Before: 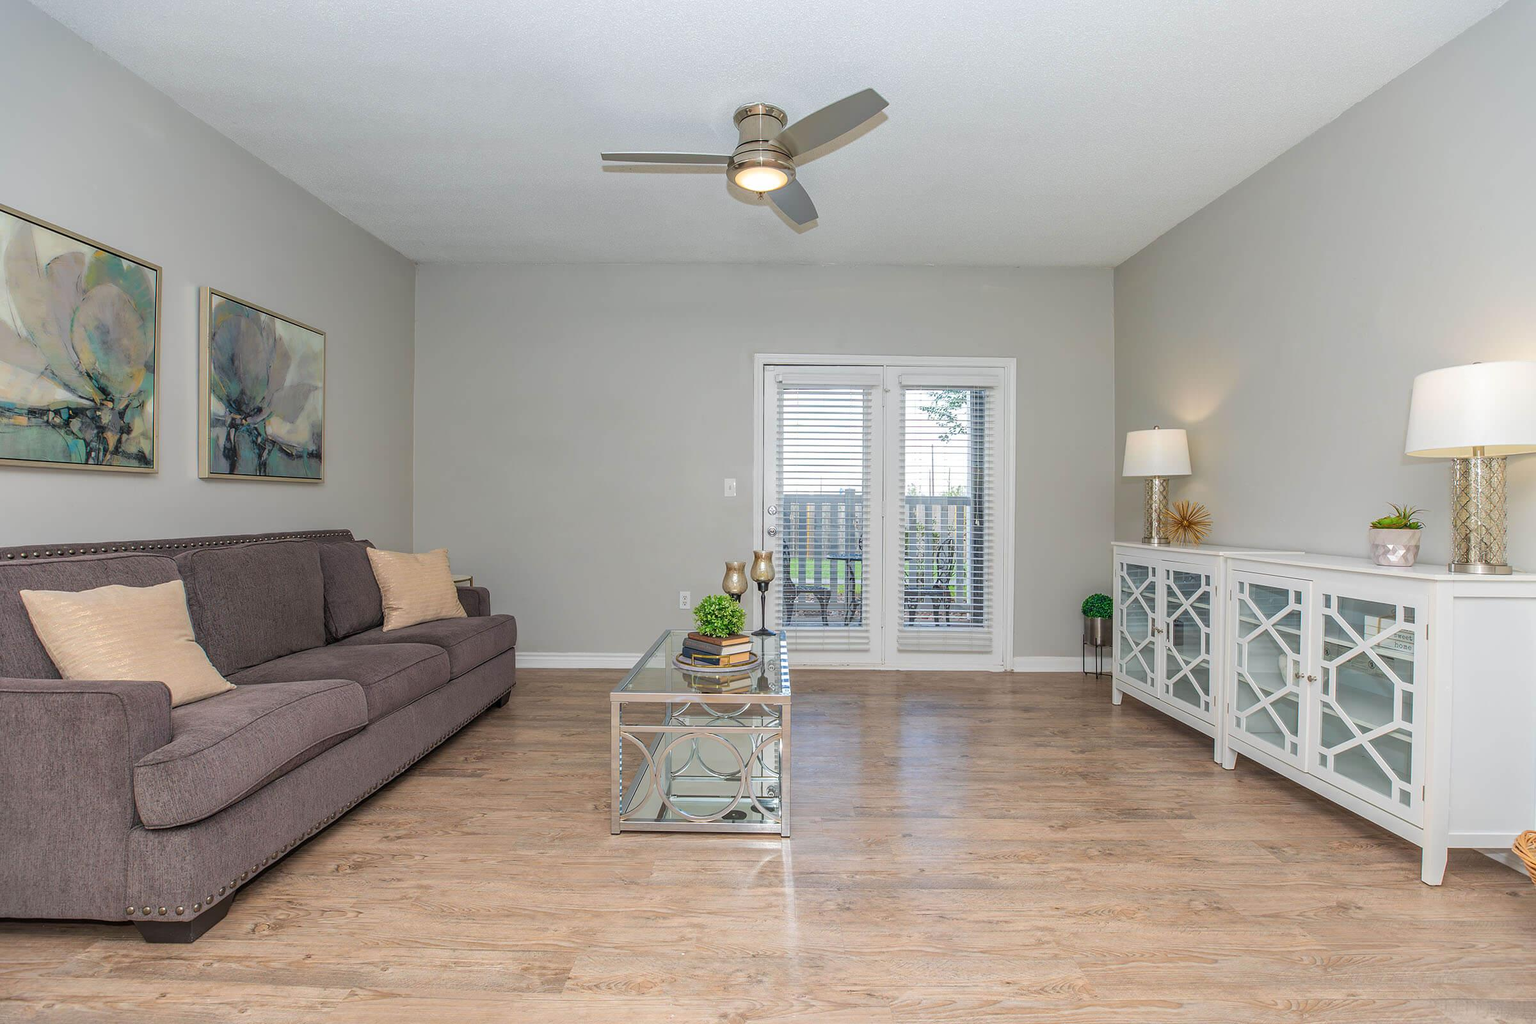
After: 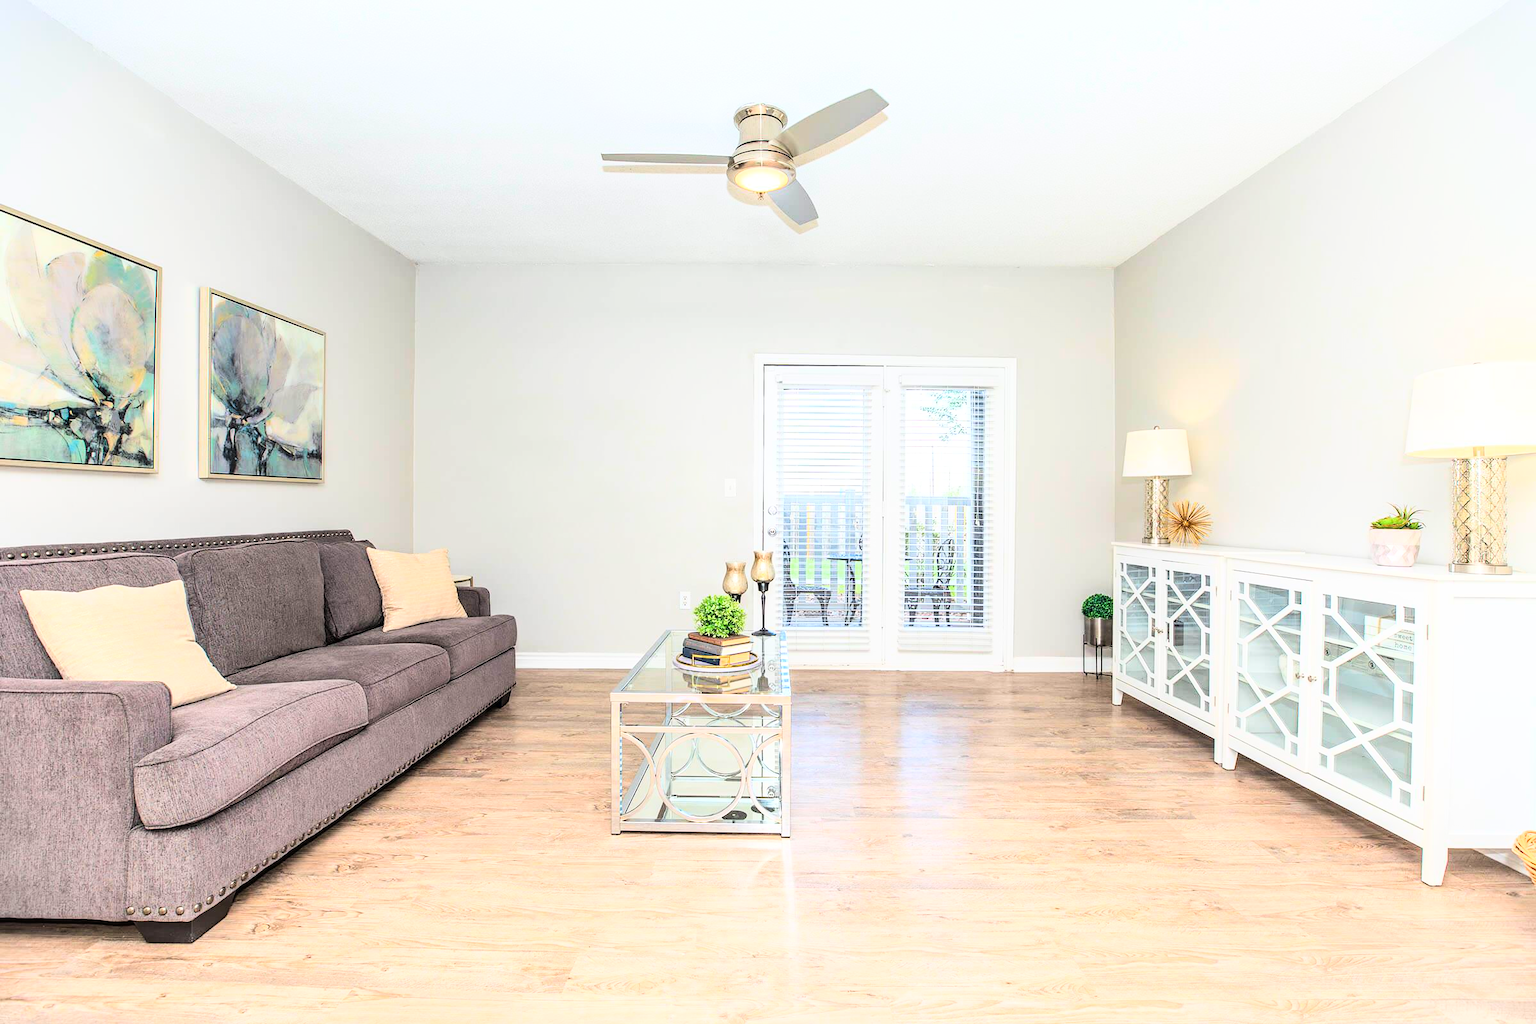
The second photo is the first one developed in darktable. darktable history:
exposure: exposure 0.201 EV, compensate exposure bias true, compensate highlight preservation false
base curve: curves: ch0 [(0, 0) (0.007, 0.004) (0.027, 0.03) (0.046, 0.07) (0.207, 0.54) (0.442, 0.872) (0.673, 0.972) (1, 1)]
